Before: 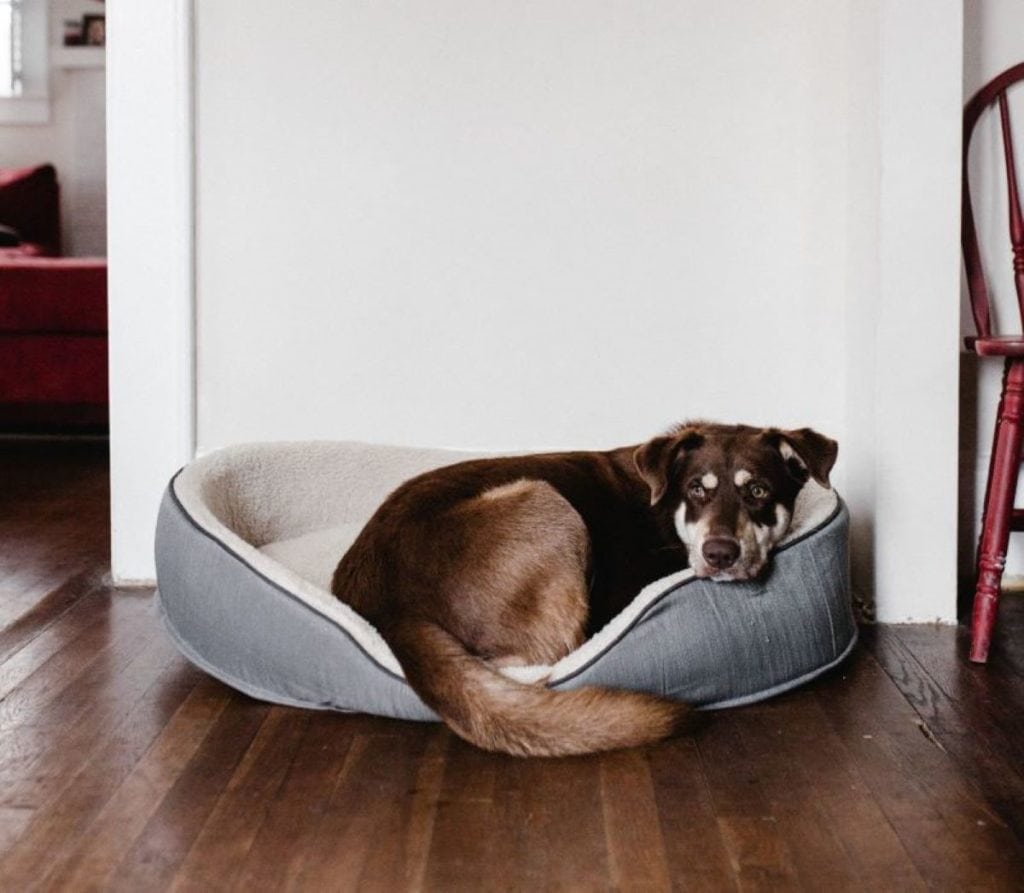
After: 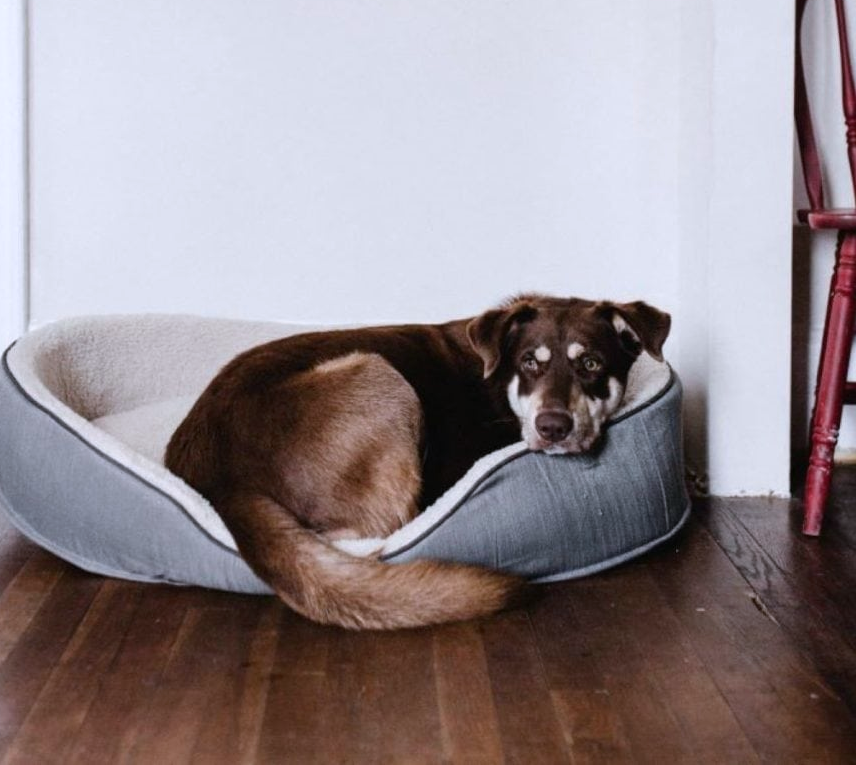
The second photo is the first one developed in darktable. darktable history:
crop: left 16.315%, top 14.246%
color calibration: illuminant as shot in camera, x 0.358, y 0.373, temperature 4628.91 K
